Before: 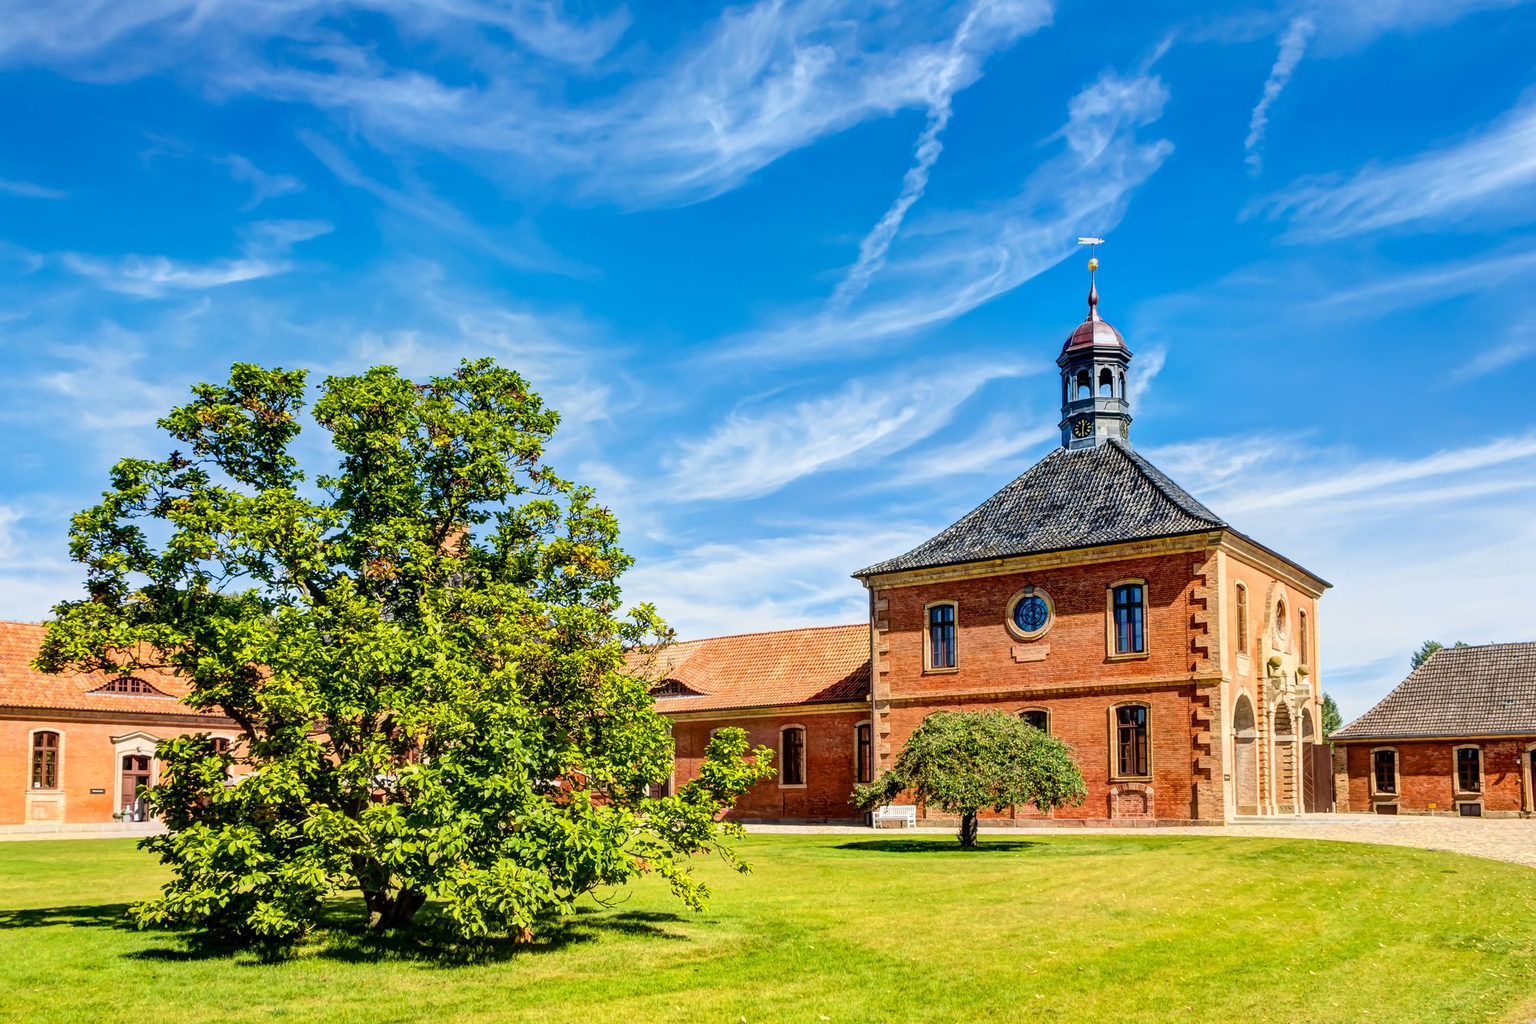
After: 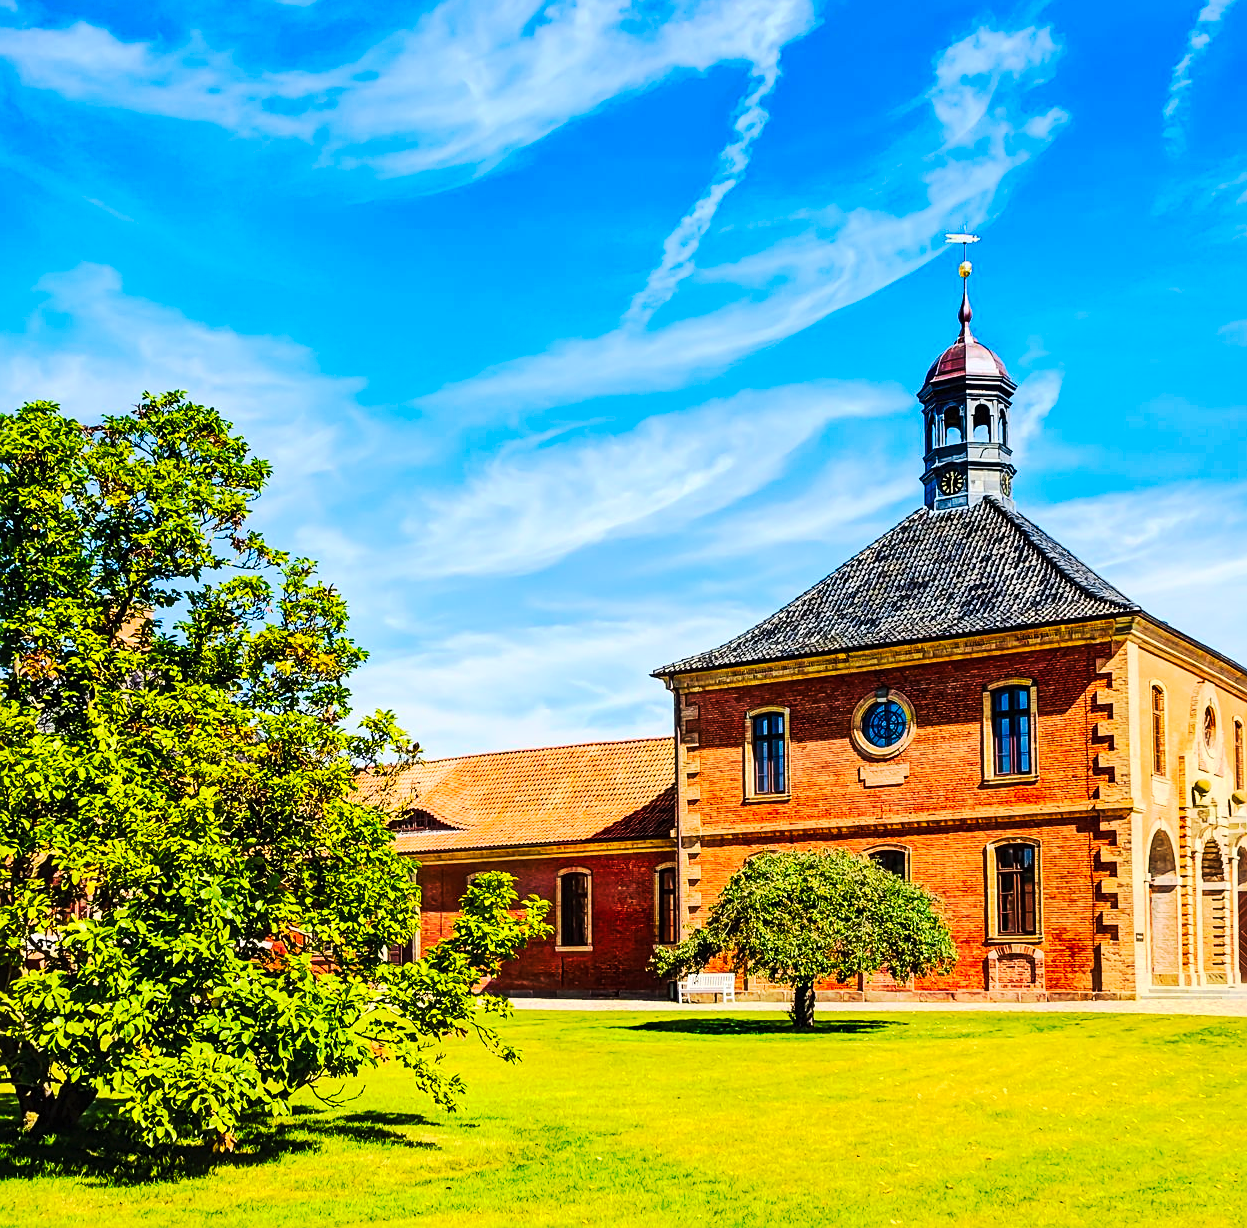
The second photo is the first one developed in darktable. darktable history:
crop and rotate: left 22.918%, top 5.629%, right 14.711%, bottom 2.247%
sharpen: on, module defaults
tone curve: curves: ch0 [(0, 0) (0.003, 0.006) (0.011, 0.011) (0.025, 0.02) (0.044, 0.032) (0.069, 0.035) (0.1, 0.046) (0.136, 0.063) (0.177, 0.089) (0.224, 0.12) (0.277, 0.16) (0.335, 0.206) (0.399, 0.268) (0.468, 0.359) (0.543, 0.466) (0.623, 0.582) (0.709, 0.722) (0.801, 0.808) (0.898, 0.886) (1, 1)], preserve colors none
contrast brightness saturation: contrast 0.2, brightness 0.16, saturation 0.22
